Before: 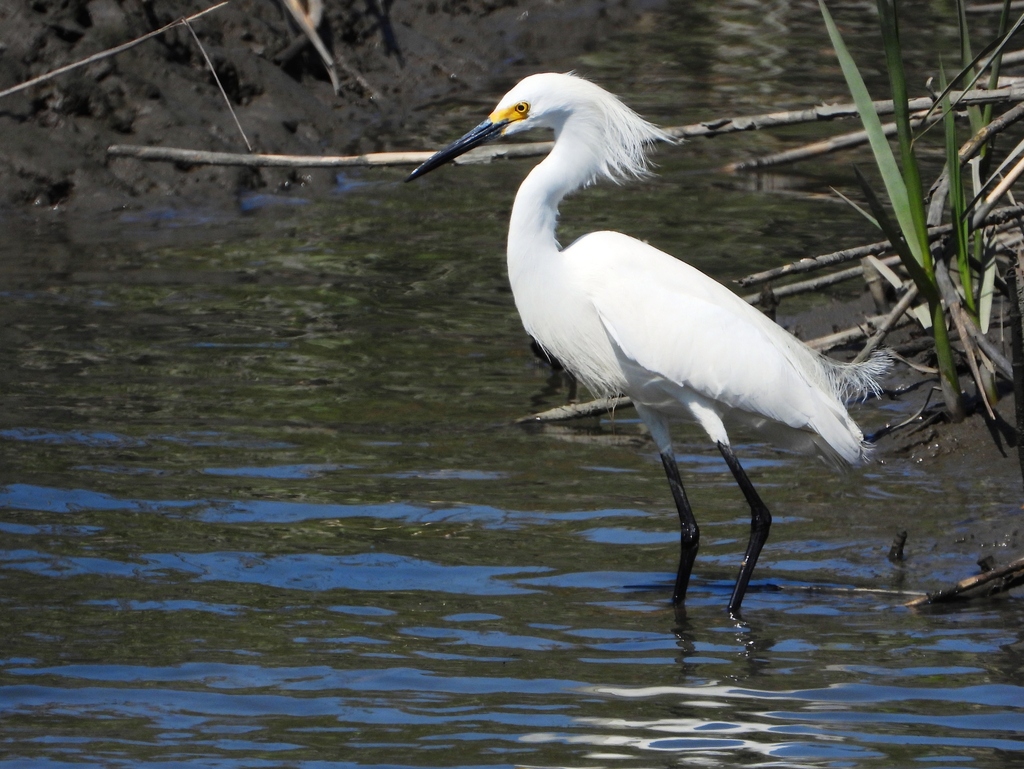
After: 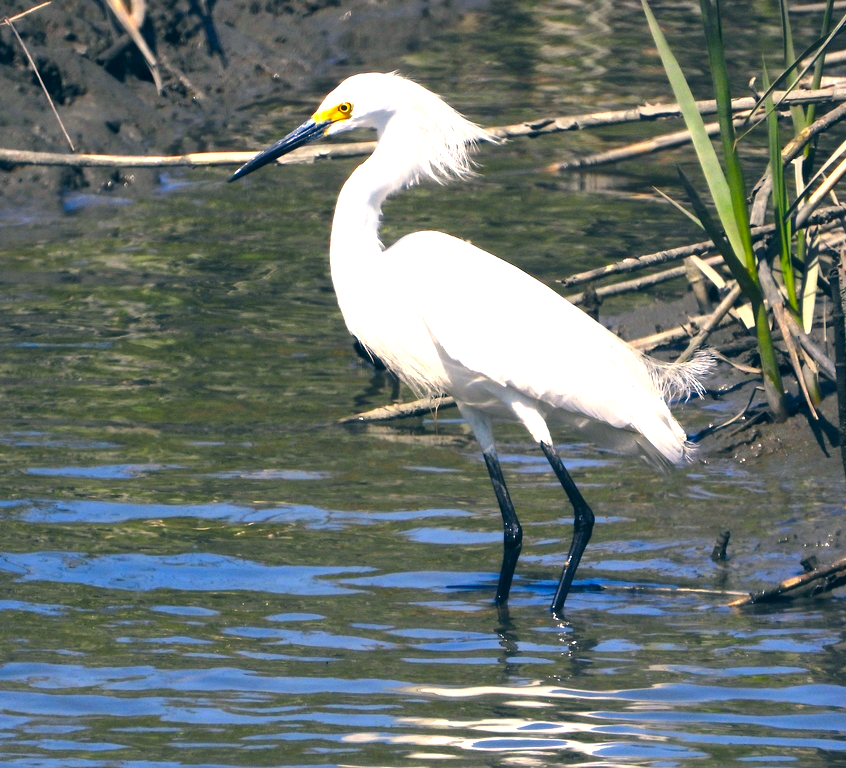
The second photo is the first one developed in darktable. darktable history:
color balance rgb: perceptual saturation grading › global saturation 19.831%, perceptual brilliance grading › global brilliance 3.004%, perceptual brilliance grading › highlights -2.332%, perceptual brilliance grading › shadows 2.577%
exposure: black level correction 0, exposure 1.1 EV, compensate exposure bias true, compensate highlight preservation false
crop: left 17.352%, bottom 0.03%
tone equalizer: edges refinement/feathering 500, mask exposure compensation -1.57 EV, preserve details no
color correction: highlights a* 10.3, highlights b* 14.12, shadows a* -9.91, shadows b* -15.01
